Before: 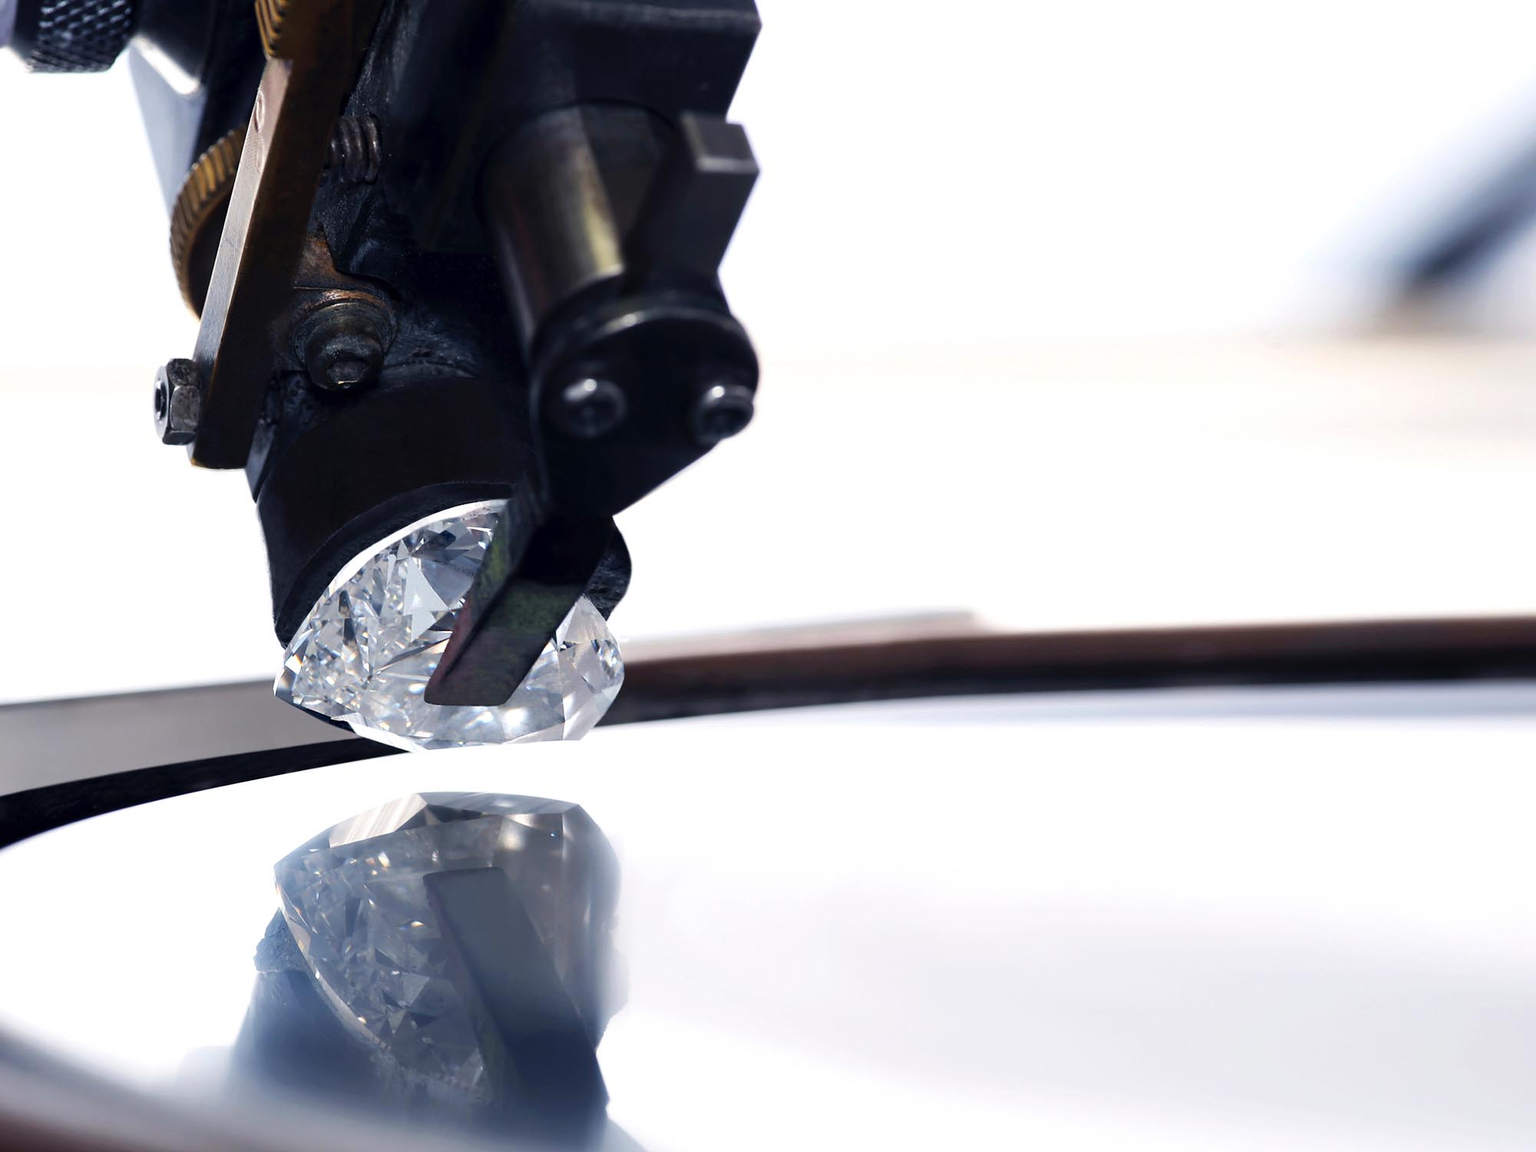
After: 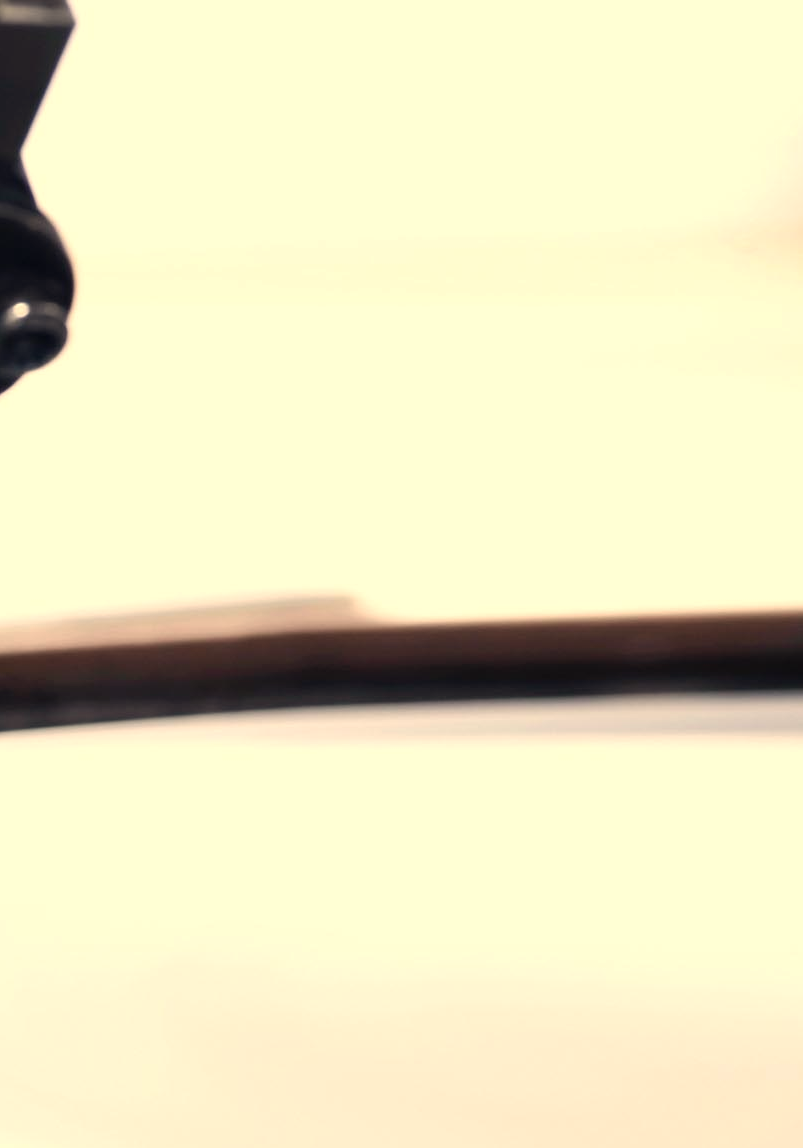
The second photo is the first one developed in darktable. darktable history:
white balance: red 1.123, blue 0.83
base curve: curves: ch0 [(0, 0) (0.989, 0.992)], preserve colors none
crop: left 45.721%, top 13.393%, right 14.118%, bottom 10.01%
